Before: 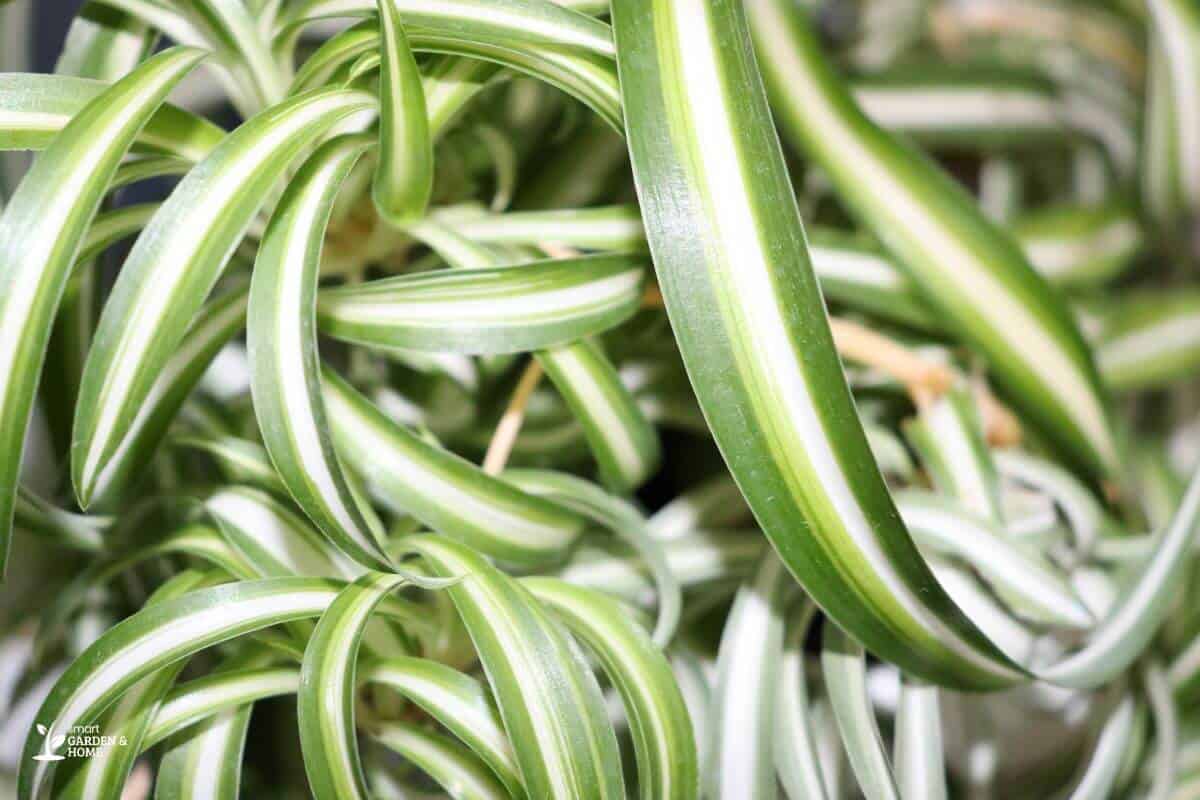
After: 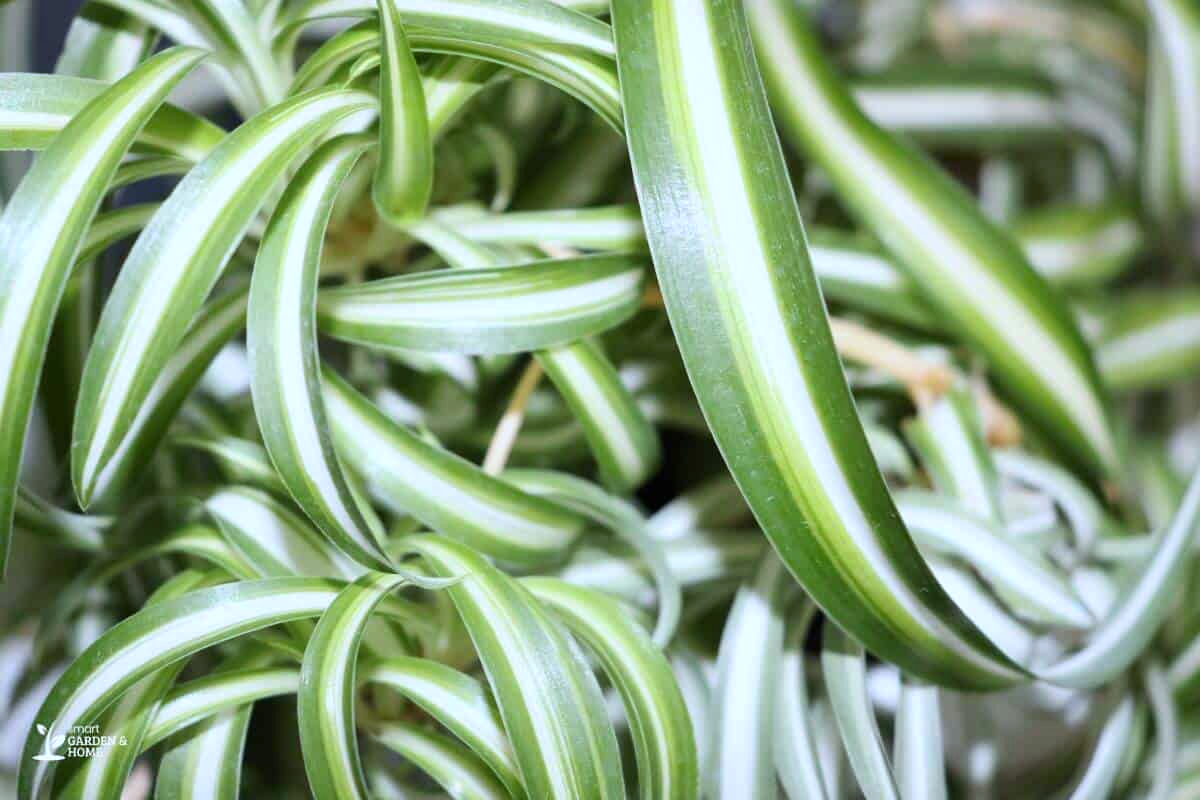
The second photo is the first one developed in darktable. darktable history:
tone equalizer: on, module defaults
white balance: red 0.924, blue 1.095
